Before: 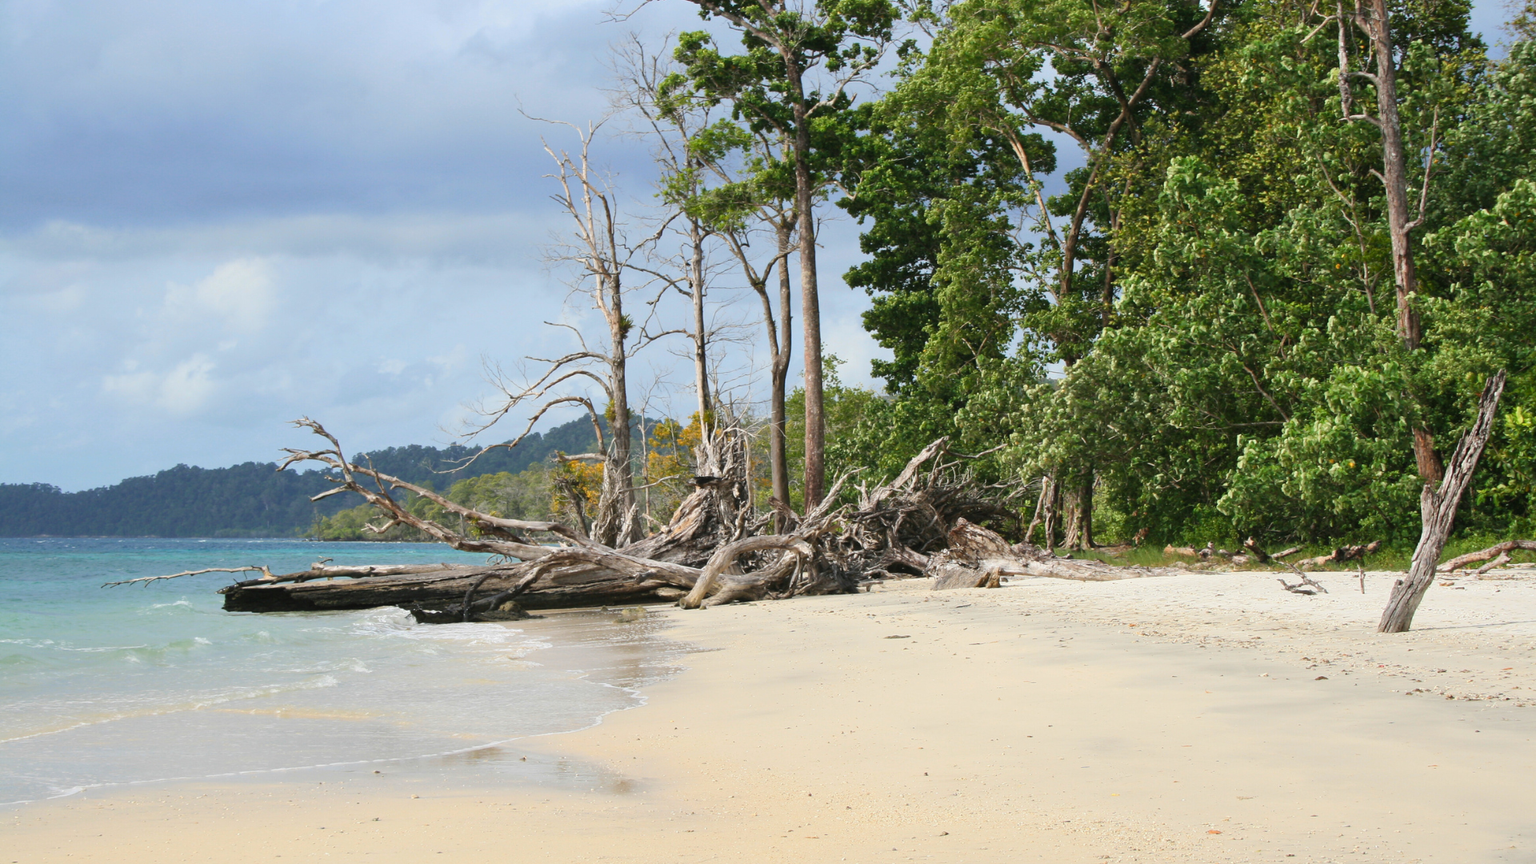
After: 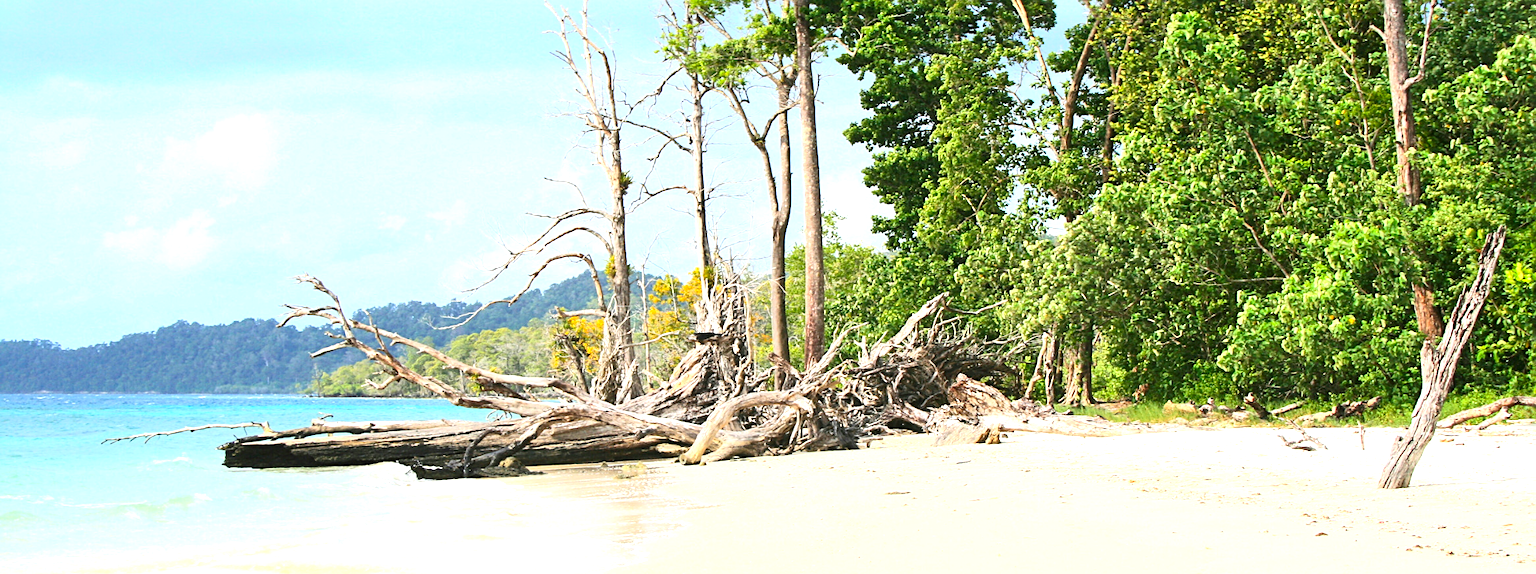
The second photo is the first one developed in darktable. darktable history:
crop: top 16.727%, bottom 16.727%
sharpen: on, module defaults
exposure: black level correction 0.001, exposure 1.129 EV, compensate exposure bias true, compensate highlight preservation false
vignetting: fall-off start 100%, brightness 0.05, saturation 0
contrast brightness saturation: contrast 0.23, brightness 0.1, saturation 0.29
